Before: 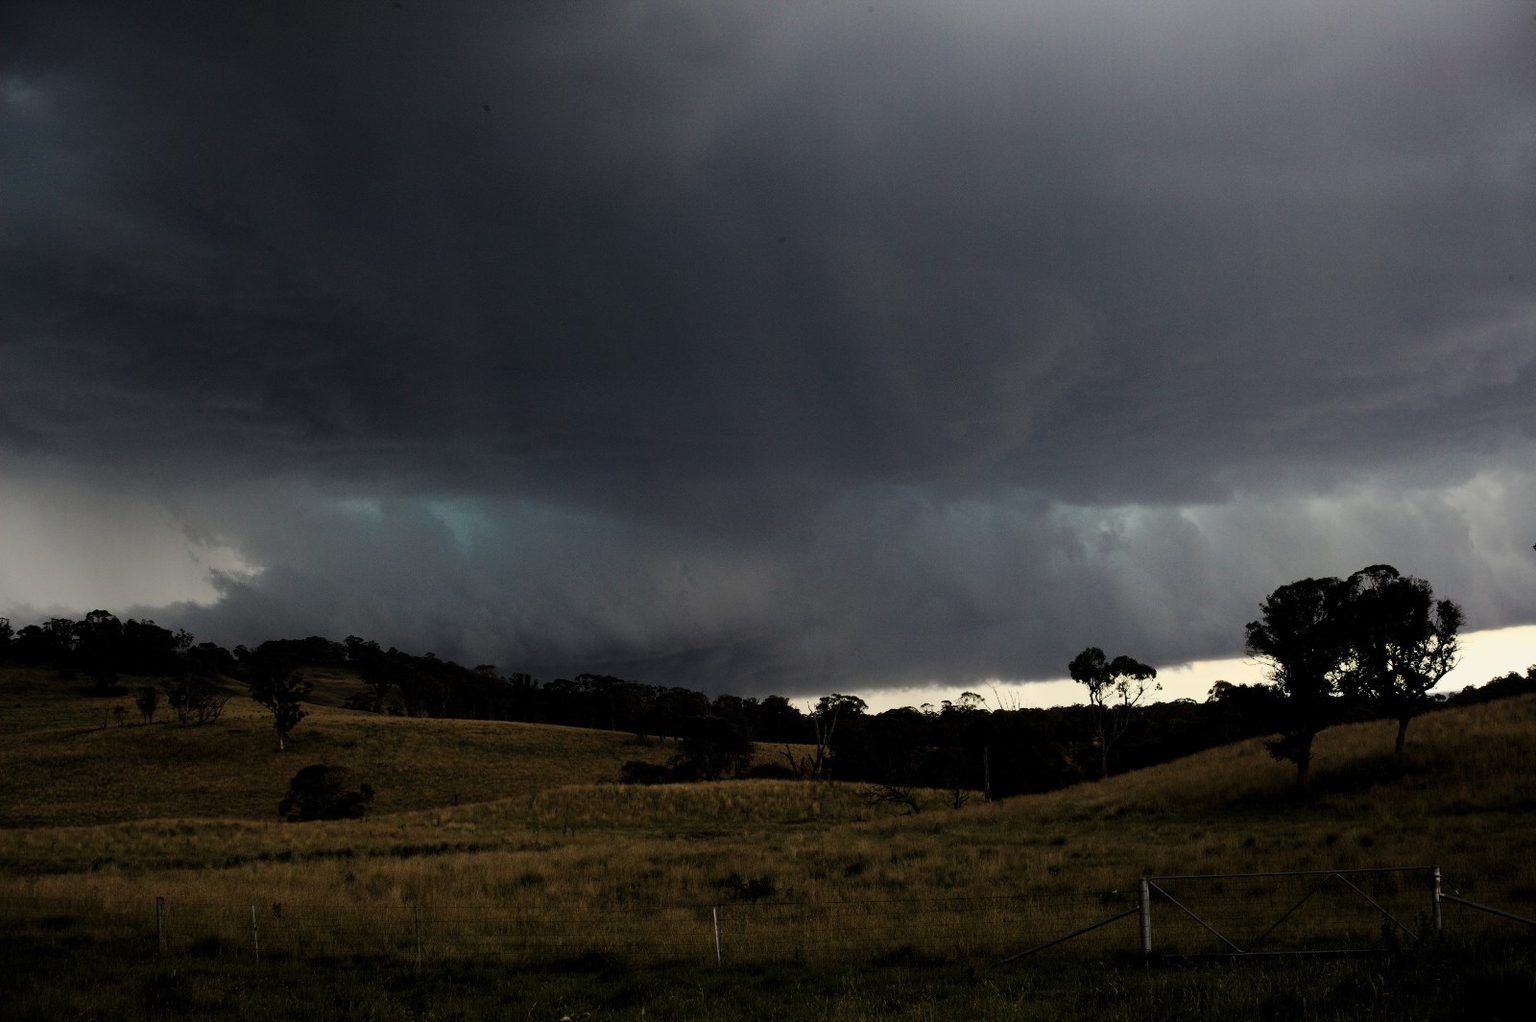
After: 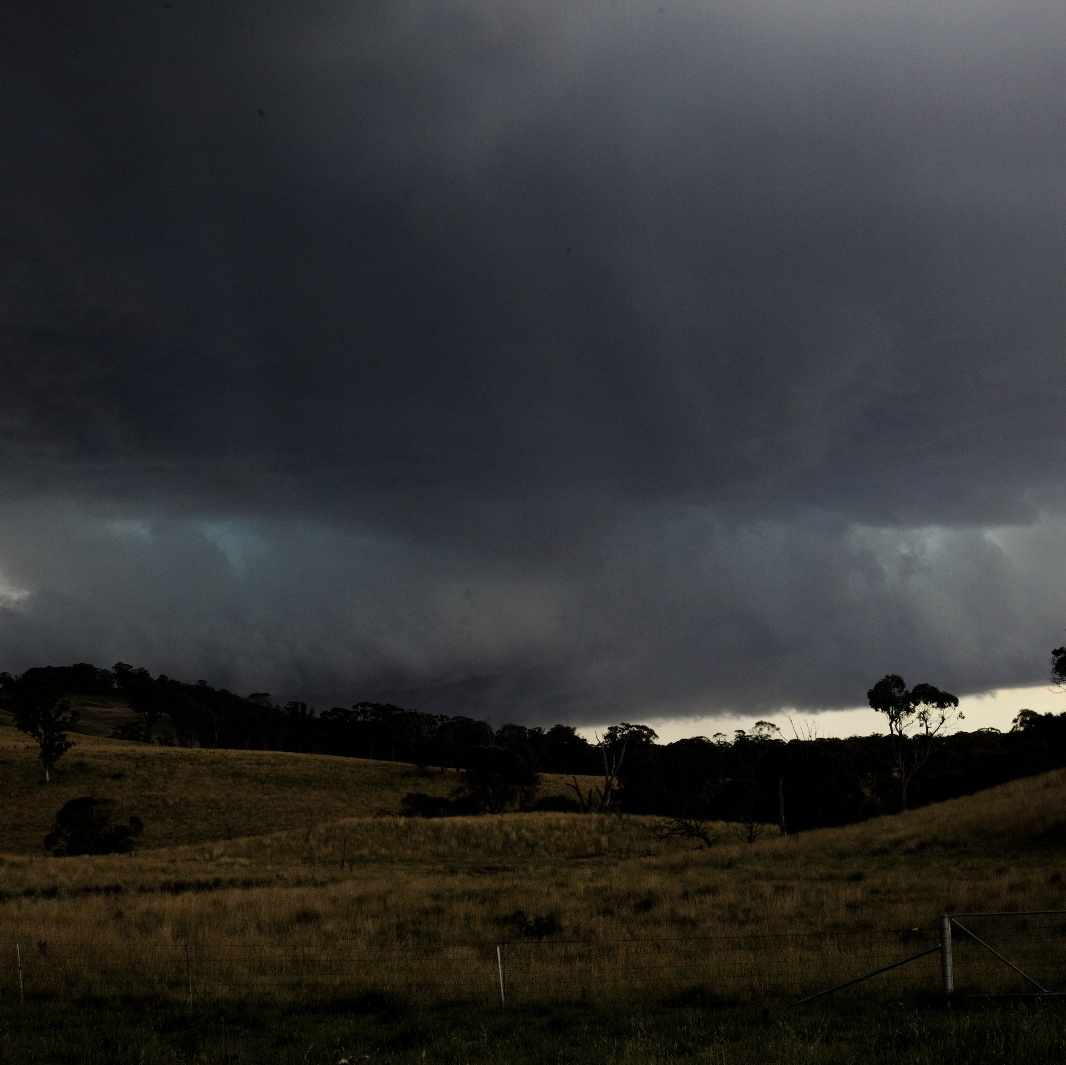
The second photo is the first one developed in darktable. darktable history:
crop: left 15.419%, right 17.914%
exposure: exposure -0.242 EV, compensate highlight preservation false
